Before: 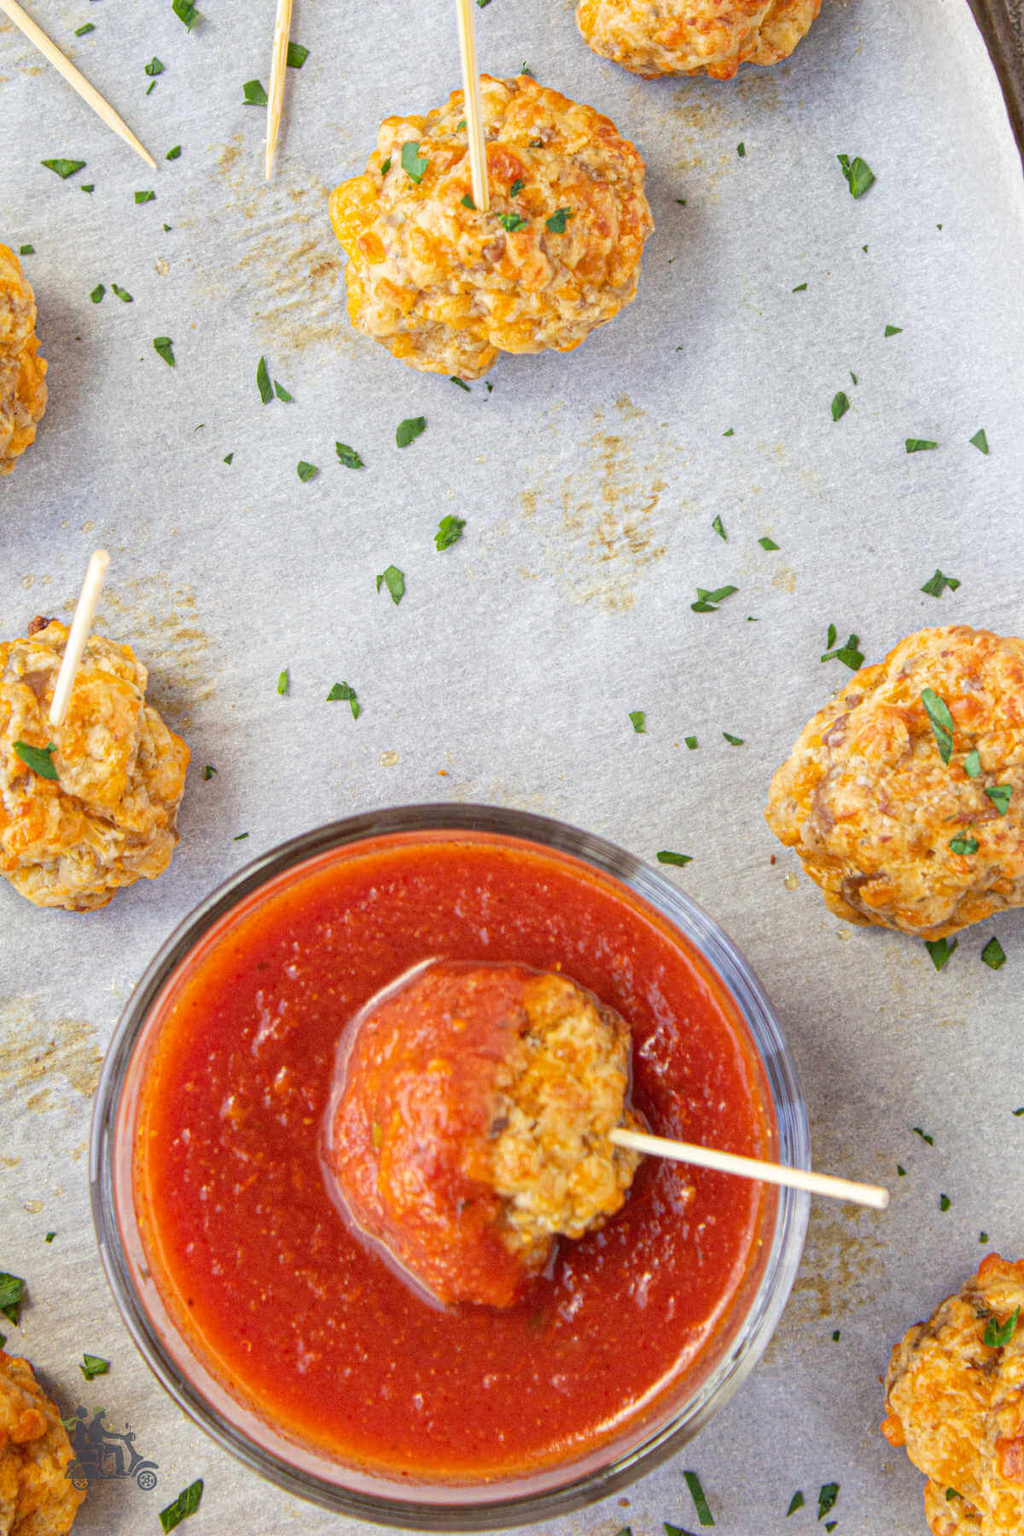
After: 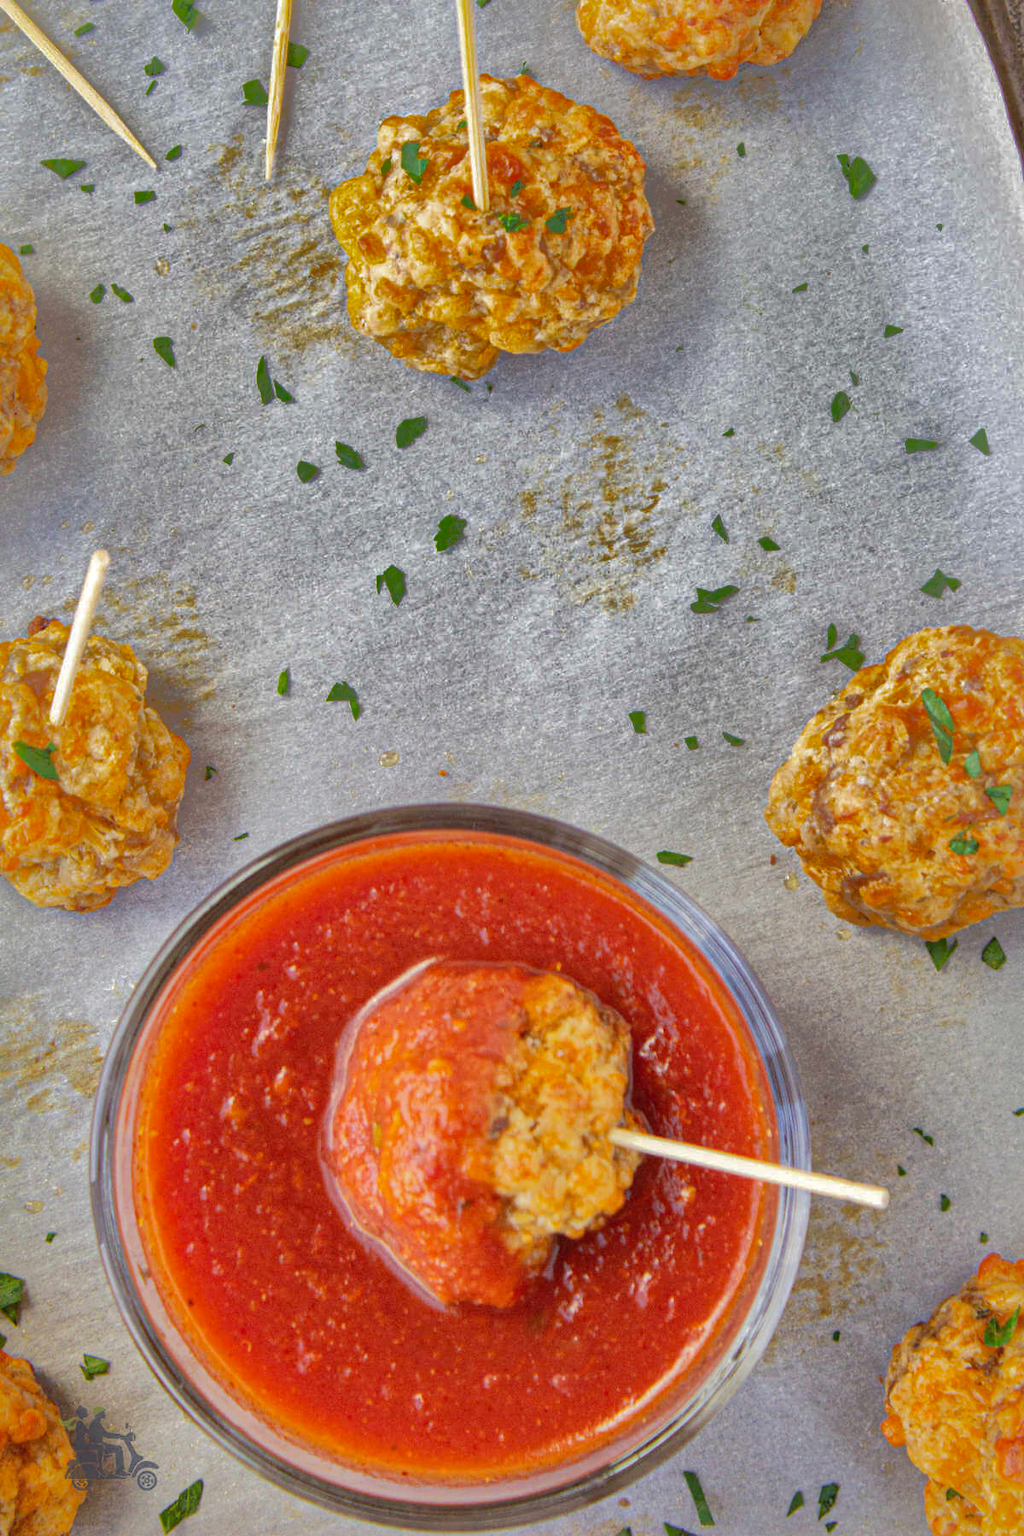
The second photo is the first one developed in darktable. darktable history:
tone equalizer: edges refinement/feathering 500, mask exposure compensation -1.57 EV, preserve details no
shadows and highlights: shadows 38.84, highlights -74.36
